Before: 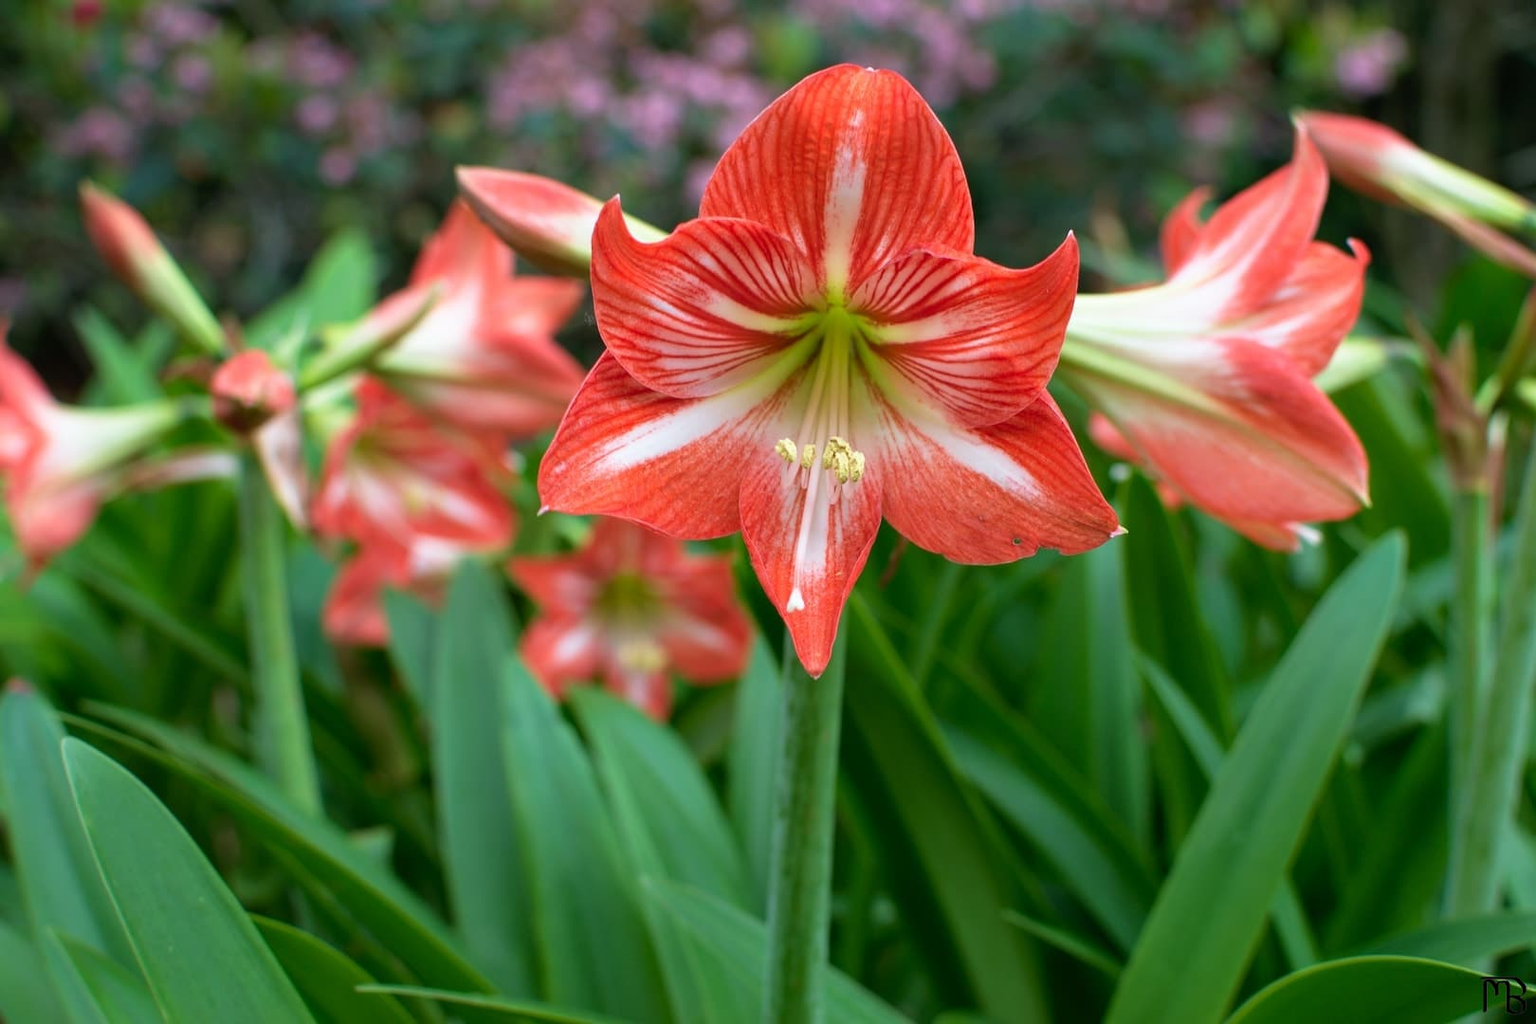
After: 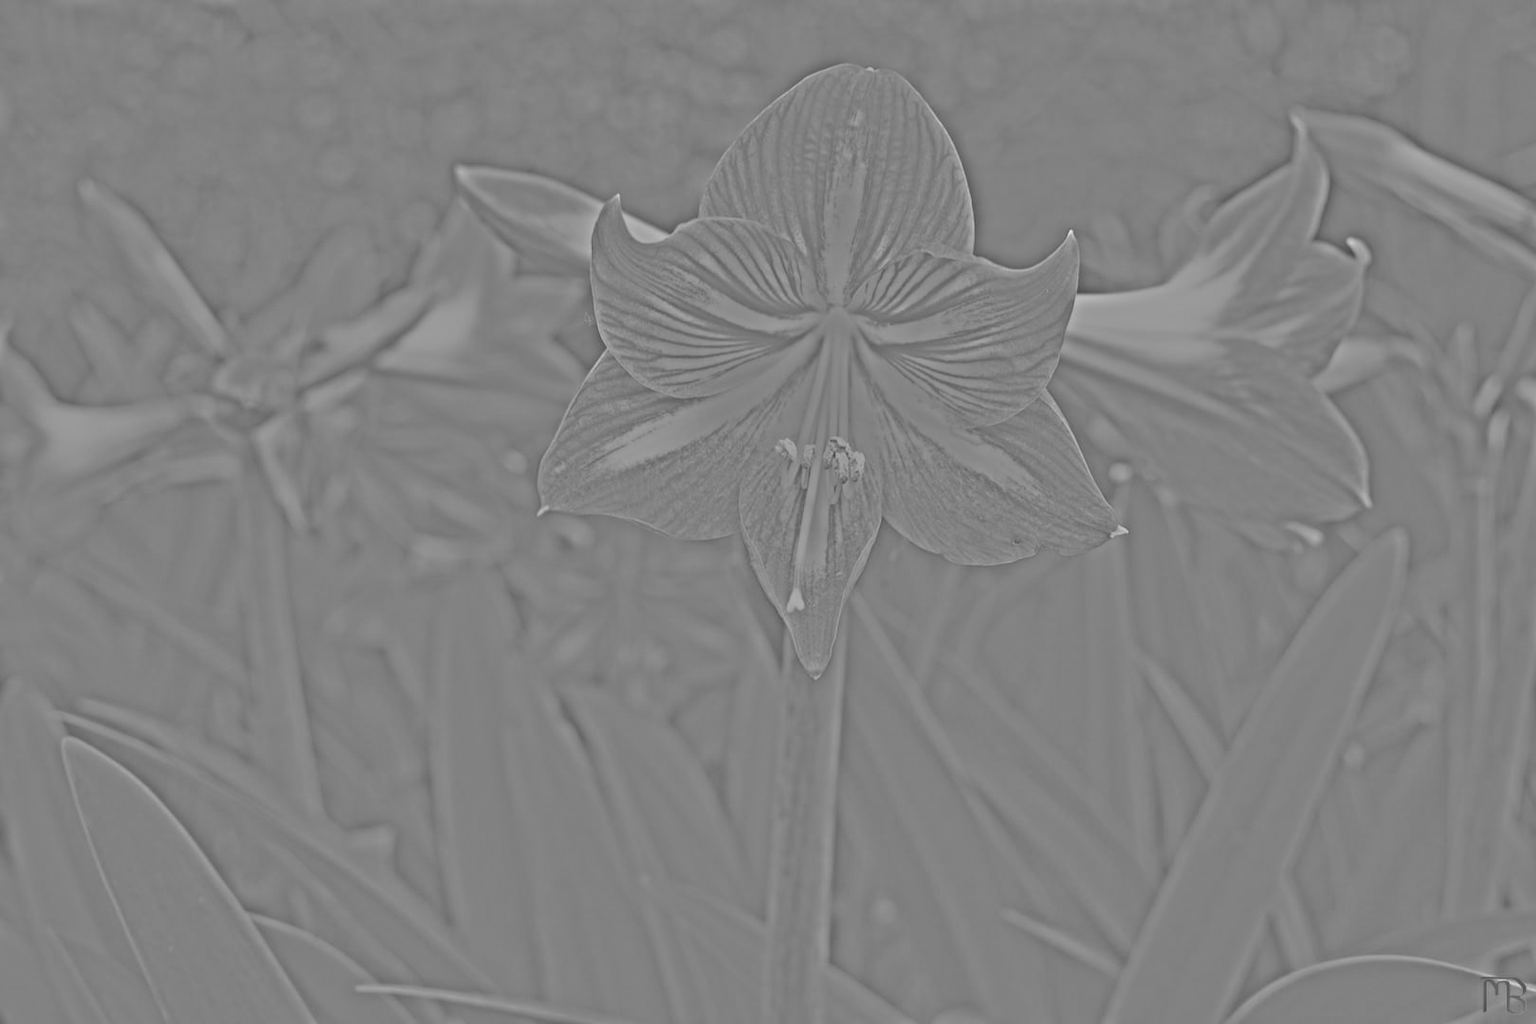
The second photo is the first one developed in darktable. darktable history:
color balance: lift [1.007, 1, 1, 1], gamma [1.097, 1, 1, 1]
exposure: exposure 0.722 EV, compensate highlight preservation false
shadows and highlights: shadows 60, soften with gaussian
highpass: sharpness 25.84%, contrast boost 14.94%
